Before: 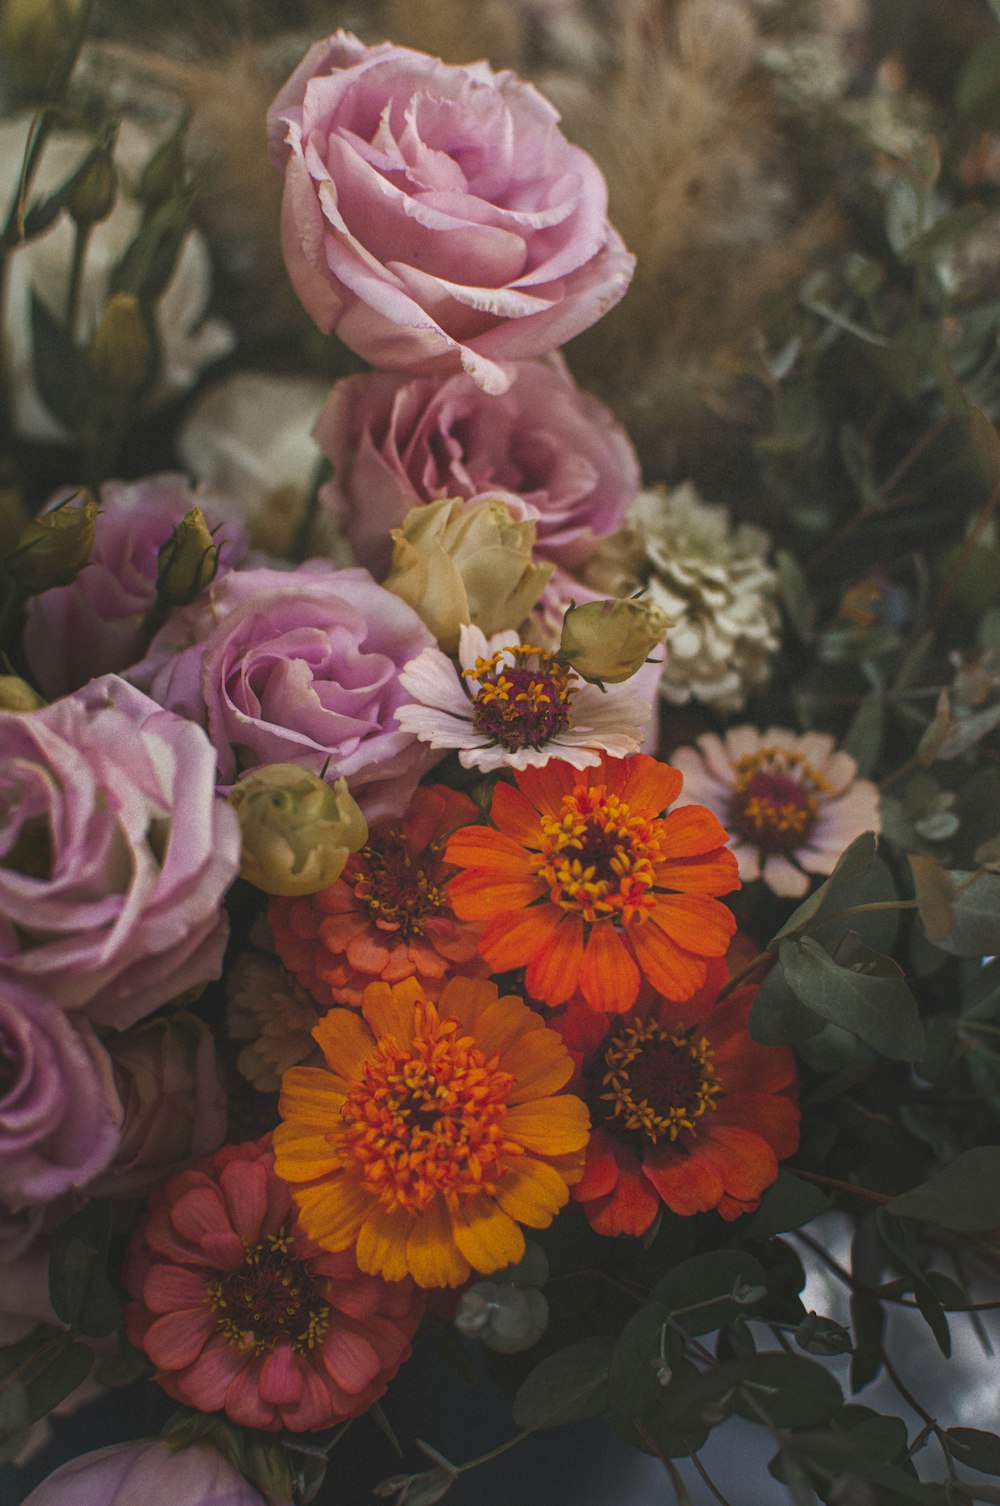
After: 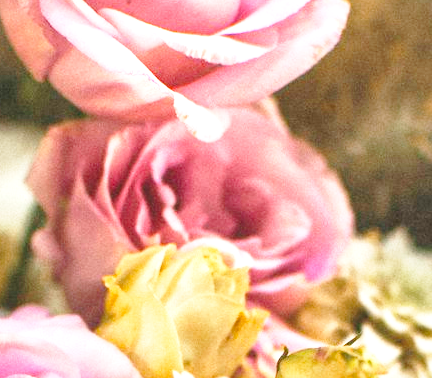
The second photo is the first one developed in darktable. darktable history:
local contrast: mode bilateral grid, contrast 20, coarseness 49, detail 119%, midtone range 0.2
tone equalizer: on, module defaults
color balance rgb: perceptual saturation grading › global saturation 8.837%, perceptual brilliance grading › highlights 5.779%, perceptual brilliance grading › shadows -9.42%, global vibrance 14.703%
crop: left 28.751%, top 16.848%, right 26.761%, bottom 57.955%
base curve: curves: ch0 [(0, 0) (0.028, 0.03) (0.121, 0.232) (0.46, 0.748) (0.859, 0.968) (1, 1)], preserve colors none
exposure: black level correction 0, exposure 1 EV, compensate highlight preservation false
